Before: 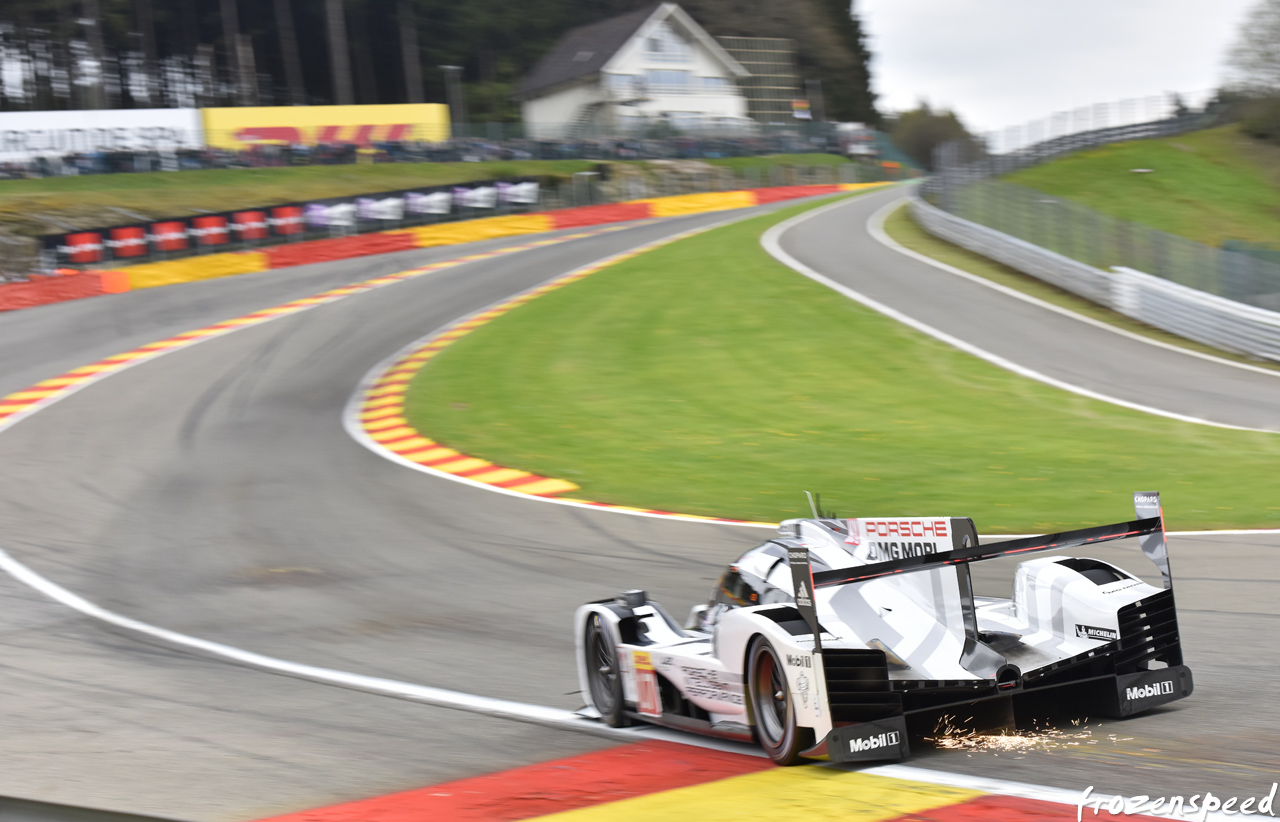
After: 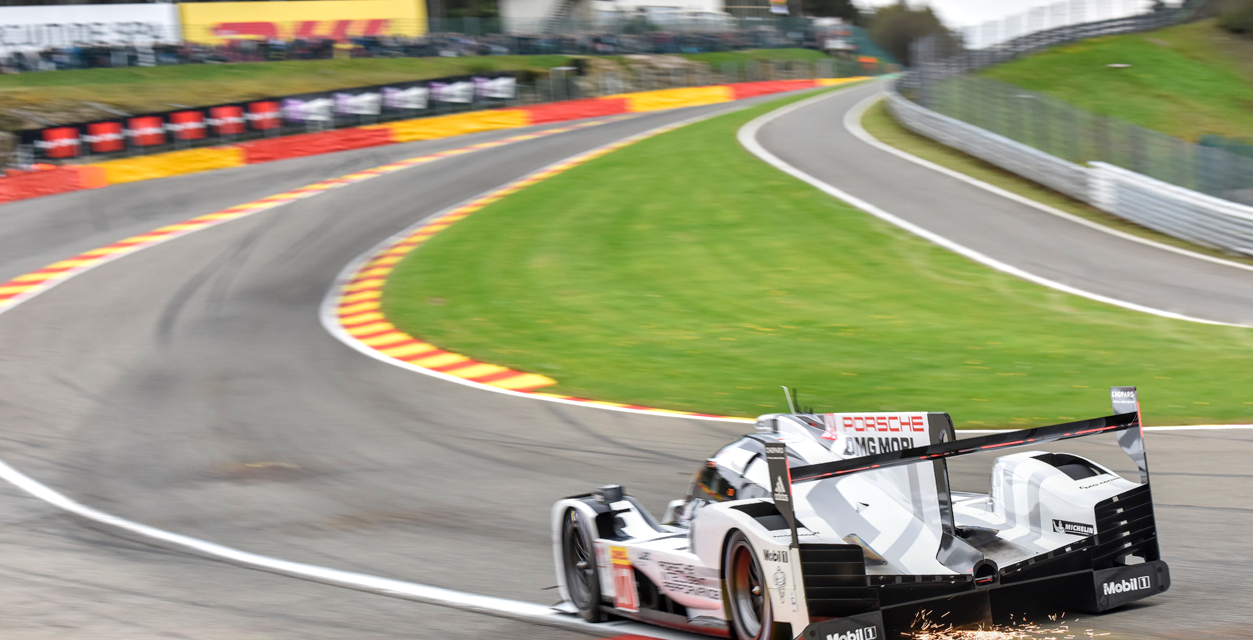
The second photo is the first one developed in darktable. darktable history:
local contrast: on, module defaults
crop and rotate: left 1.814%, top 12.818%, right 0.25%, bottom 9.225%
